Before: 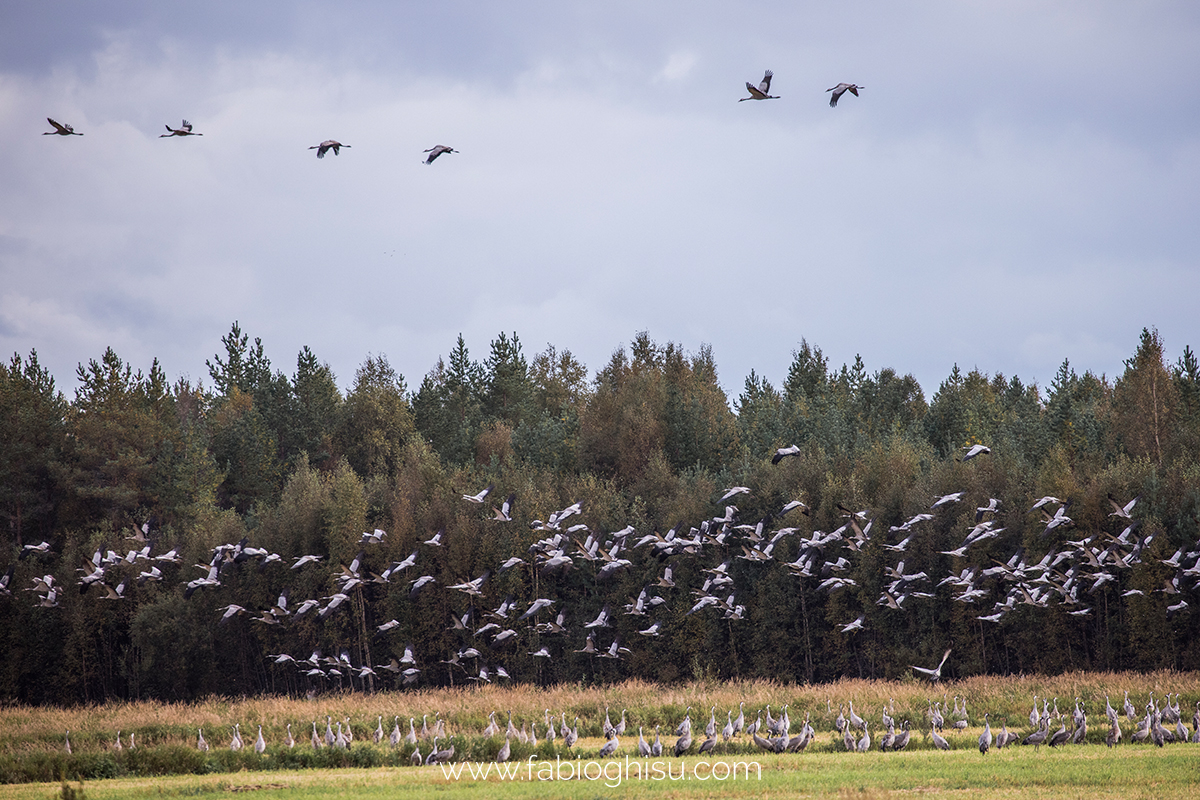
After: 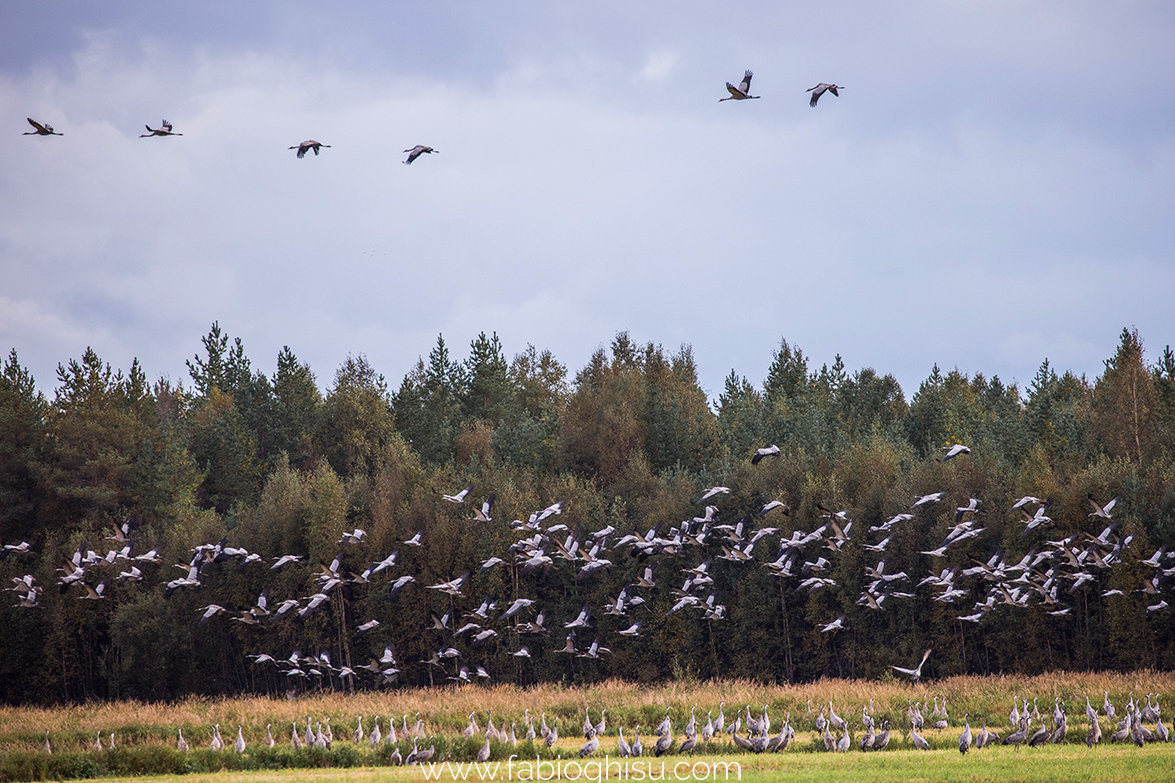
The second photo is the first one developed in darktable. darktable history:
crop: left 1.743%, right 0.268%, bottom 2.011%
contrast brightness saturation: contrast 0.04, saturation 0.16
